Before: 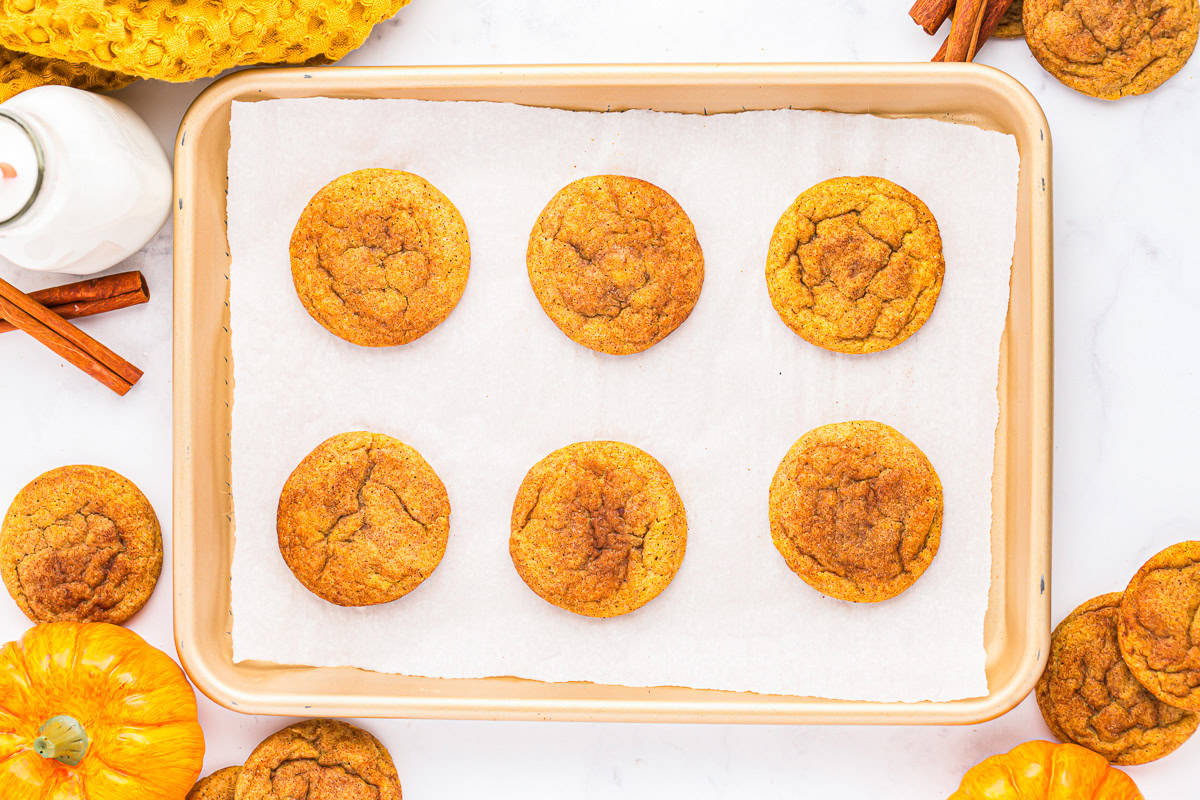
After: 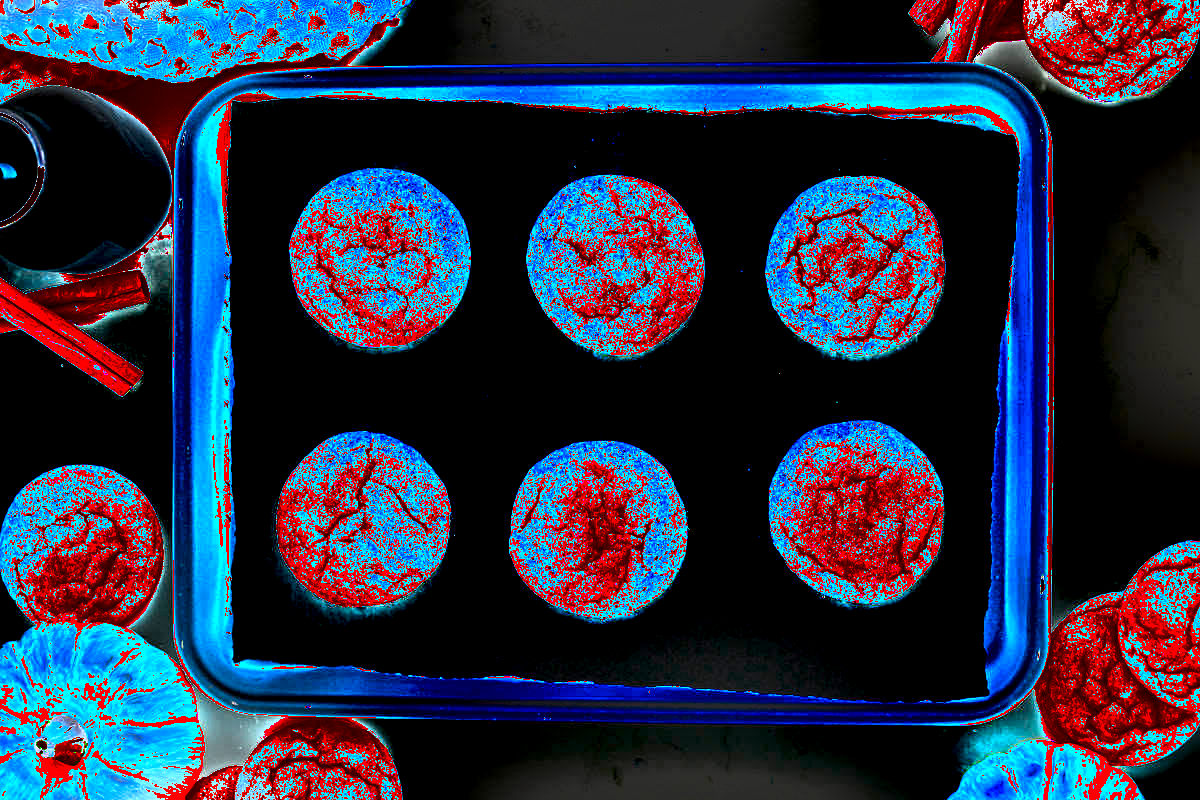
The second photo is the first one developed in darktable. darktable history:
shadows and highlights: radius 123.98, shadows 100, white point adjustment -3, highlights -100, highlights color adjustment 89.84%, soften with gaussian
exposure: black level correction 0, exposure 1.3 EV, compensate exposure bias true, compensate highlight preservation false
